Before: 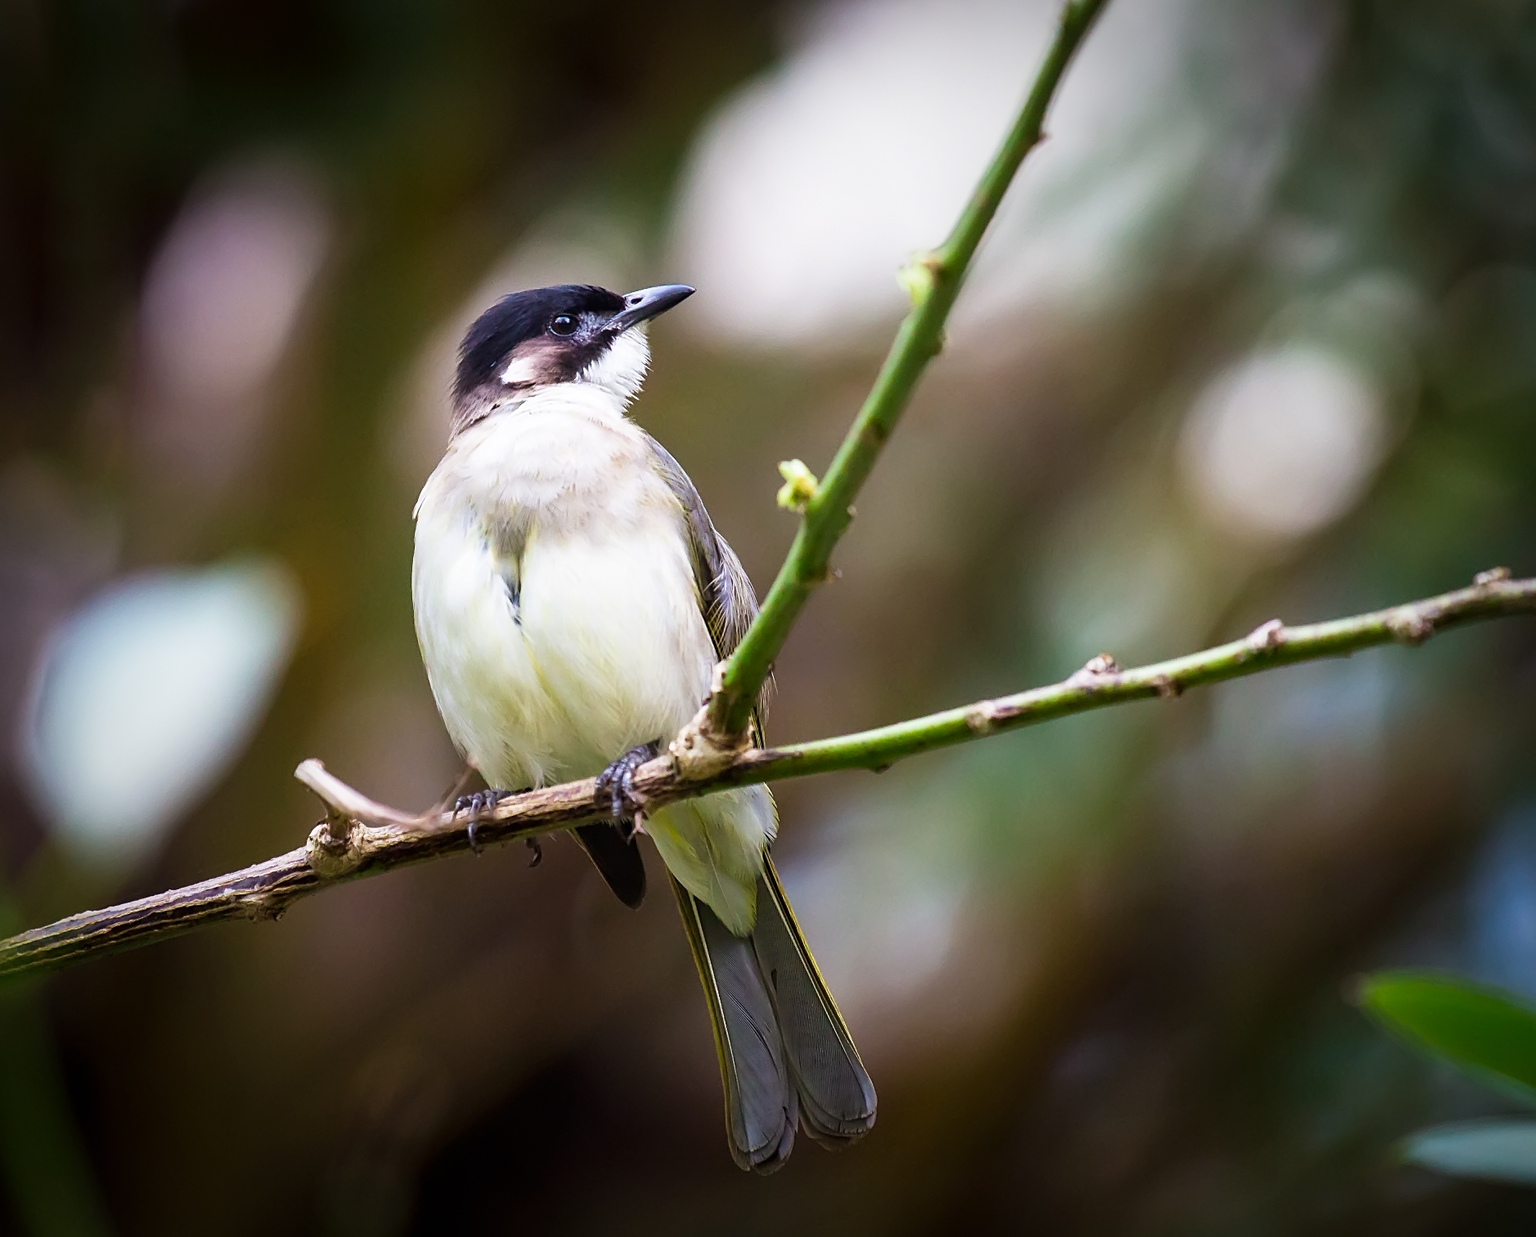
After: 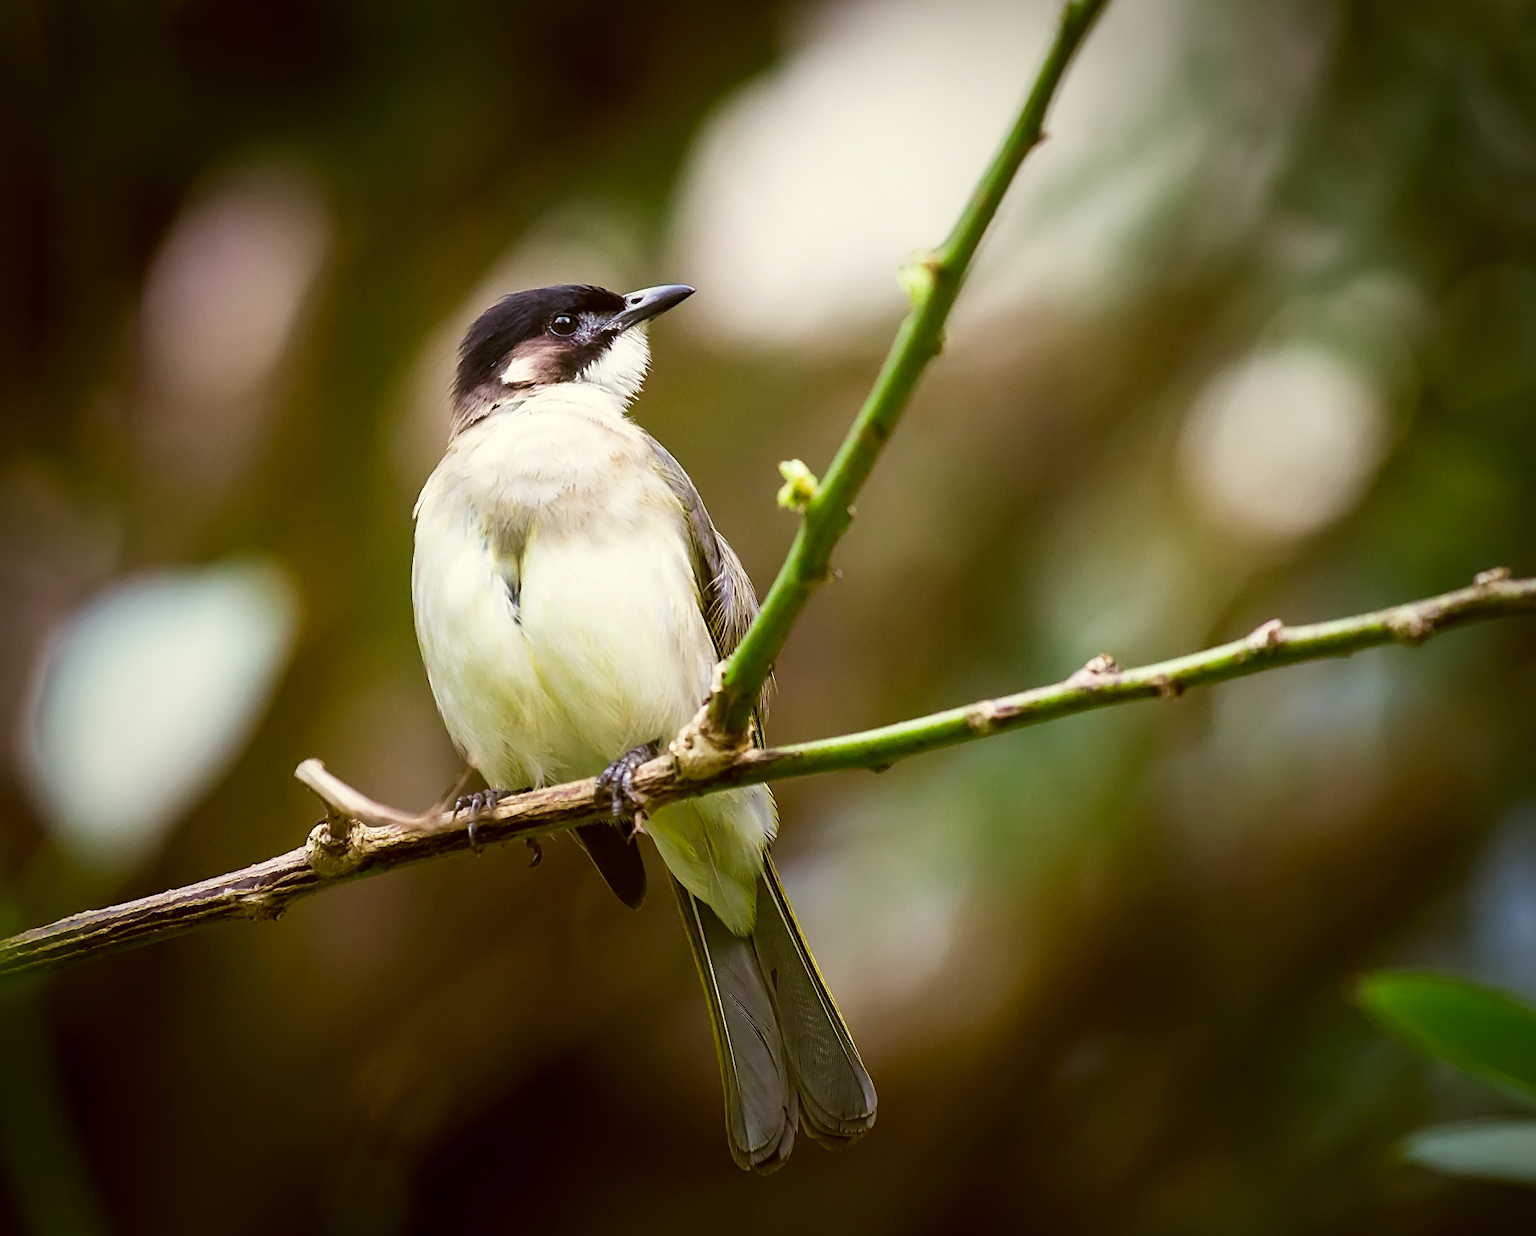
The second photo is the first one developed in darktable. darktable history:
color correction: highlights a* -1.57, highlights b* 10.09, shadows a* 0.723, shadows b* 19.28
